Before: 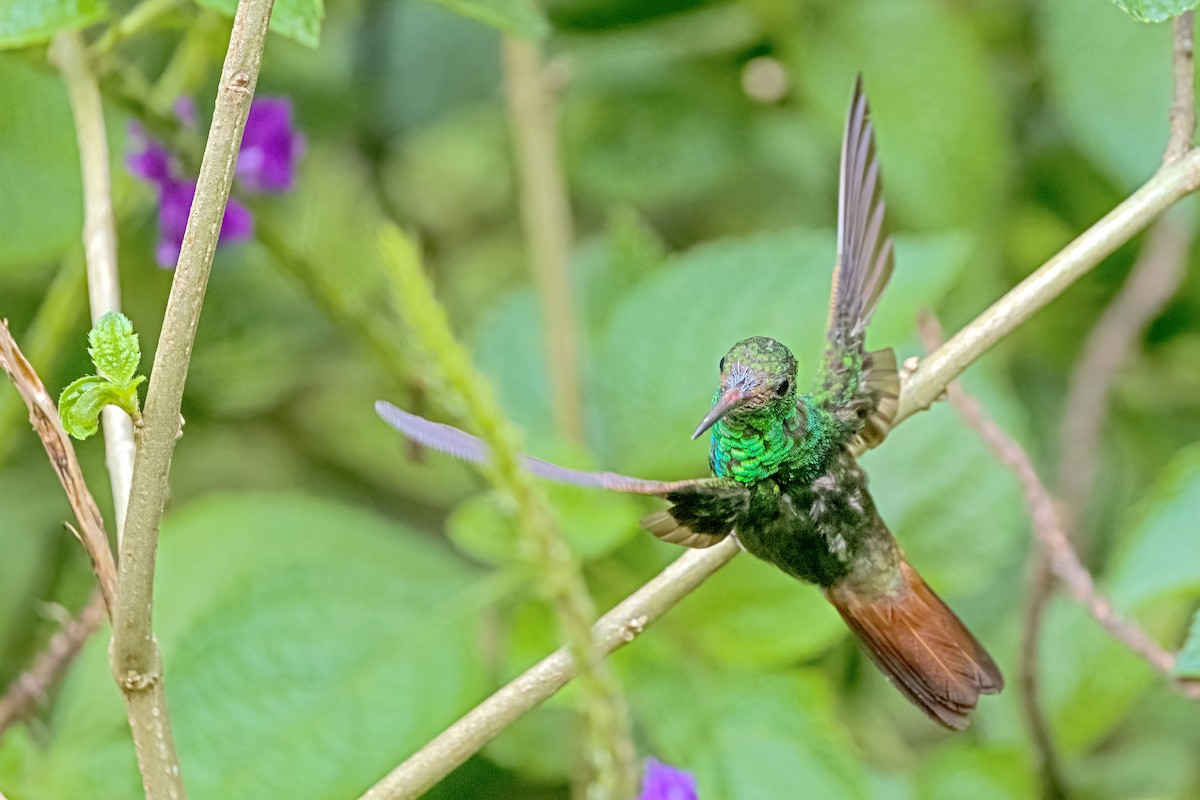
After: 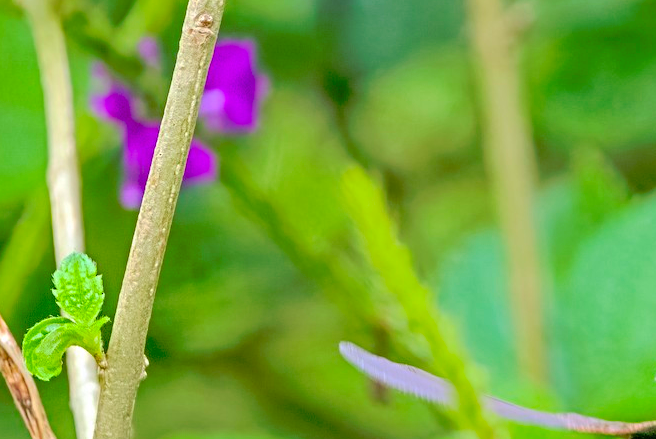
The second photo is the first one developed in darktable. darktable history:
crop and rotate: left 3.047%, top 7.509%, right 42.236%, bottom 37.598%
color contrast: green-magenta contrast 1.69, blue-yellow contrast 1.49
tone curve: curves: ch0 [(0, 0) (0.003, 0.012) (0.011, 0.015) (0.025, 0.027) (0.044, 0.045) (0.069, 0.064) (0.1, 0.093) (0.136, 0.133) (0.177, 0.177) (0.224, 0.221) (0.277, 0.272) (0.335, 0.342) (0.399, 0.398) (0.468, 0.462) (0.543, 0.547) (0.623, 0.624) (0.709, 0.711) (0.801, 0.792) (0.898, 0.889) (1, 1)], preserve colors none
